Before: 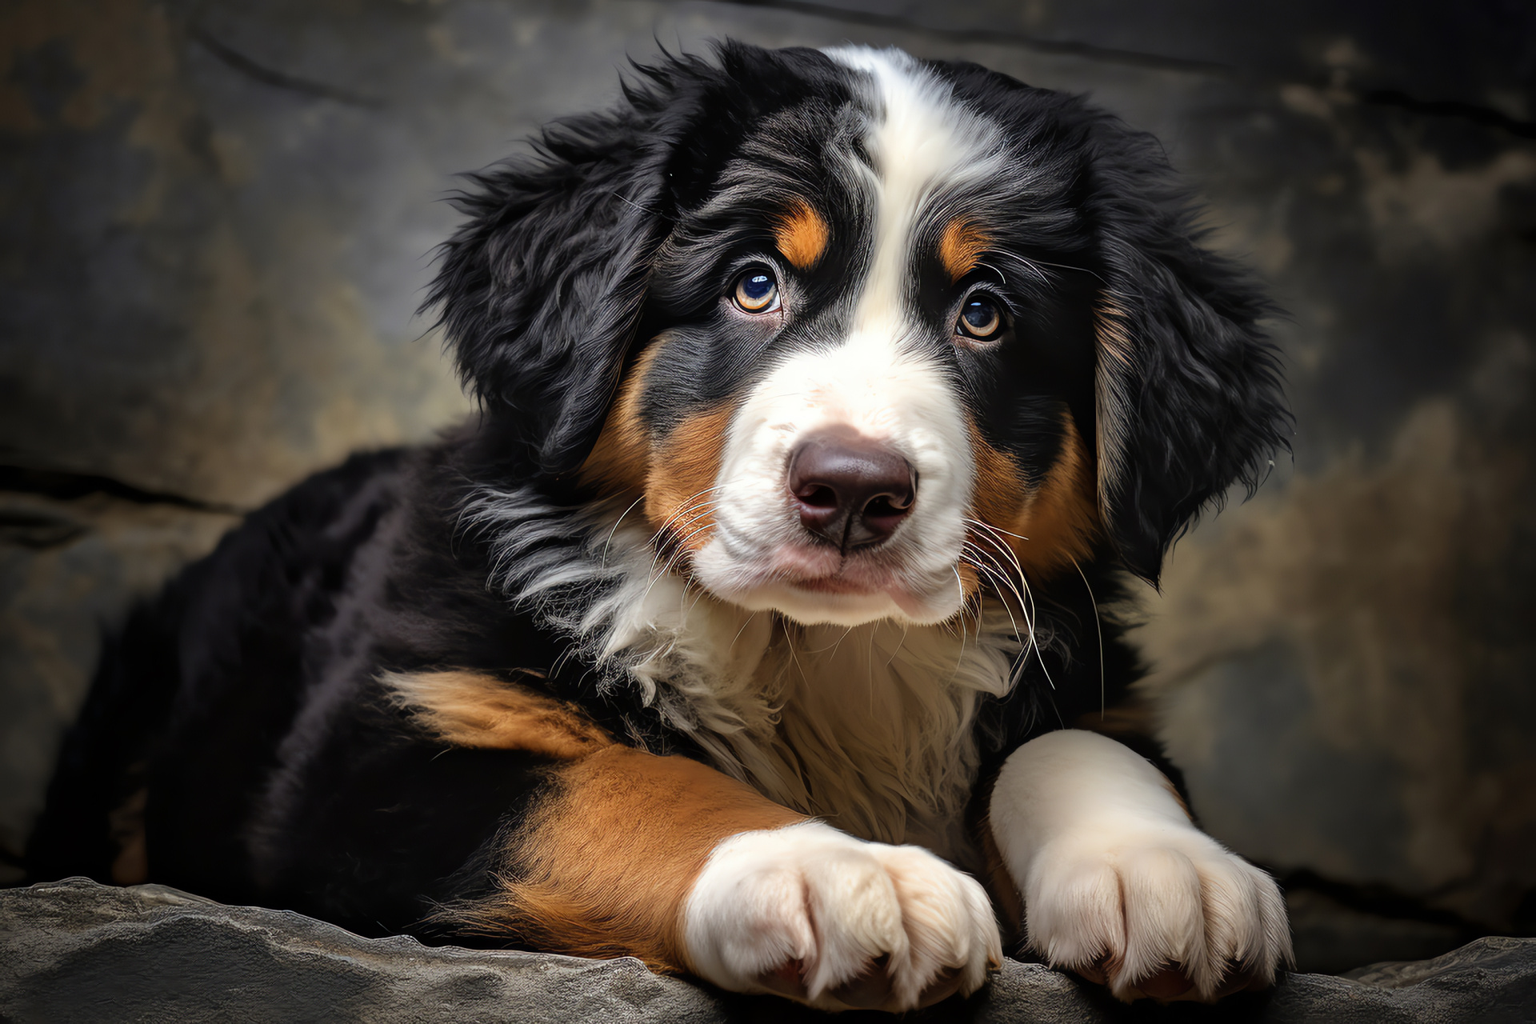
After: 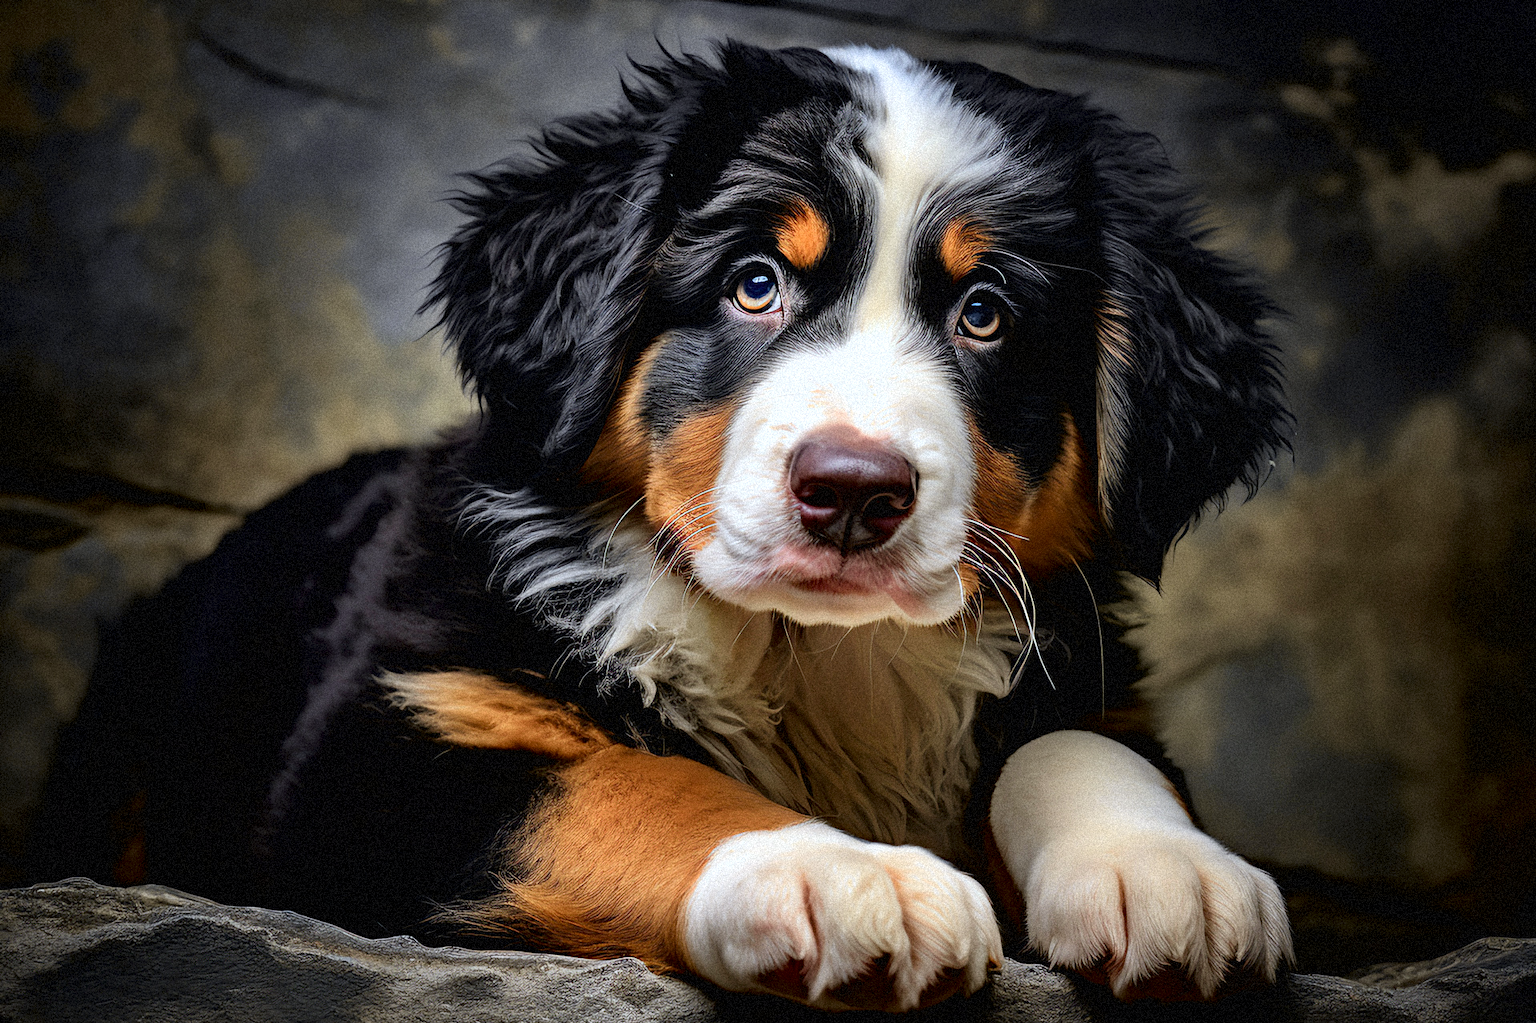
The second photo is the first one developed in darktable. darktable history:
haze removal: adaptive false
tone curve: curves: ch0 [(0, 0.013) (0.054, 0.018) (0.205, 0.191) (0.289, 0.292) (0.39, 0.424) (0.493, 0.551) (0.666, 0.743) (0.795, 0.841) (1, 0.998)]; ch1 [(0, 0) (0.385, 0.343) (0.439, 0.415) (0.494, 0.495) (0.501, 0.501) (0.51, 0.509) (0.54, 0.552) (0.586, 0.614) (0.66, 0.706) (0.783, 0.804) (1, 1)]; ch2 [(0, 0) (0.32, 0.281) (0.403, 0.399) (0.441, 0.428) (0.47, 0.469) (0.498, 0.496) (0.524, 0.538) (0.566, 0.579) (0.633, 0.665) (0.7, 0.711) (1, 1)], color space Lab, independent channels, preserve colors none
grain: strength 35%, mid-tones bias 0%
white balance: red 0.967, blue 1.049
